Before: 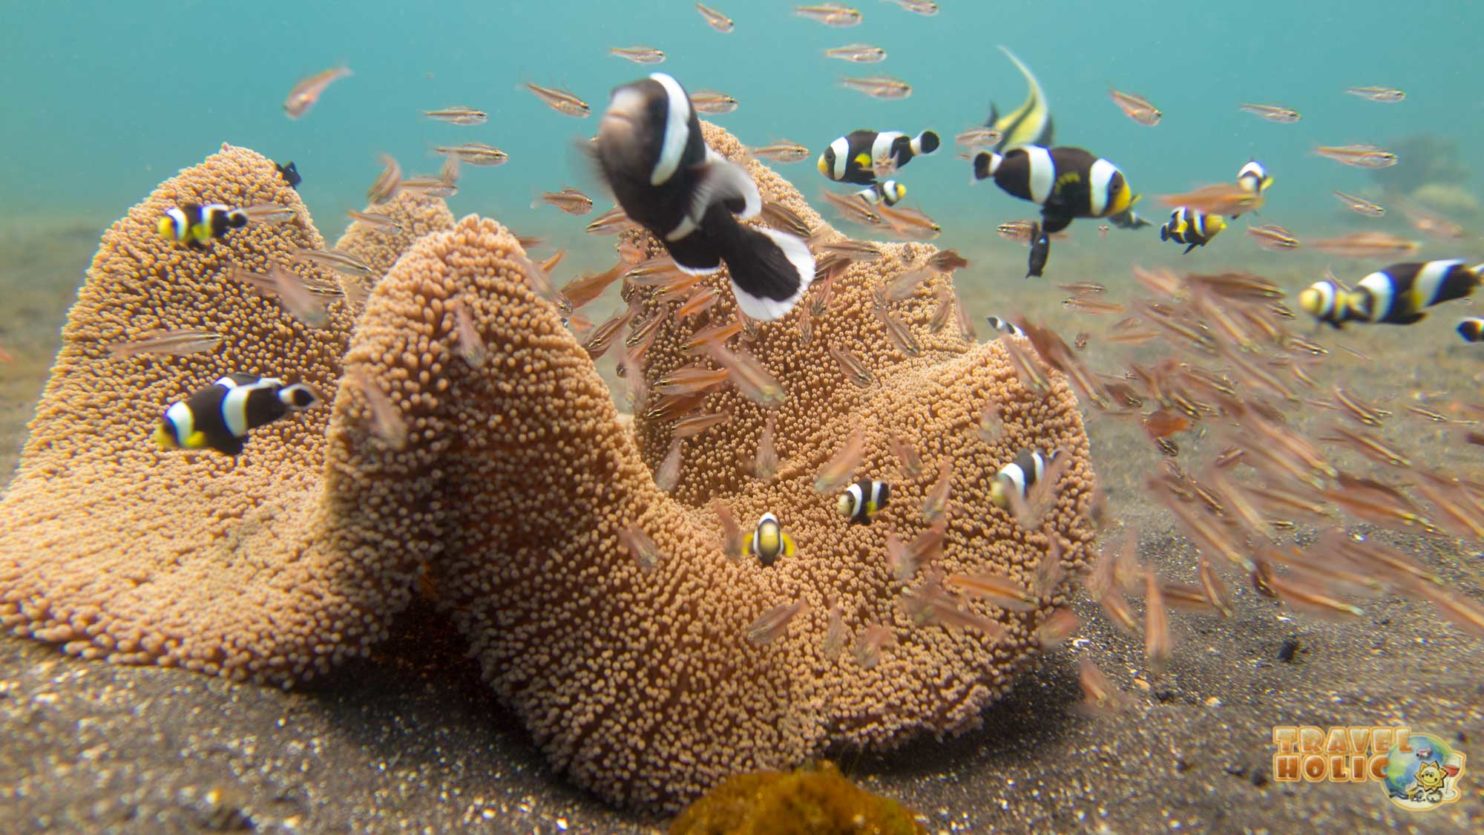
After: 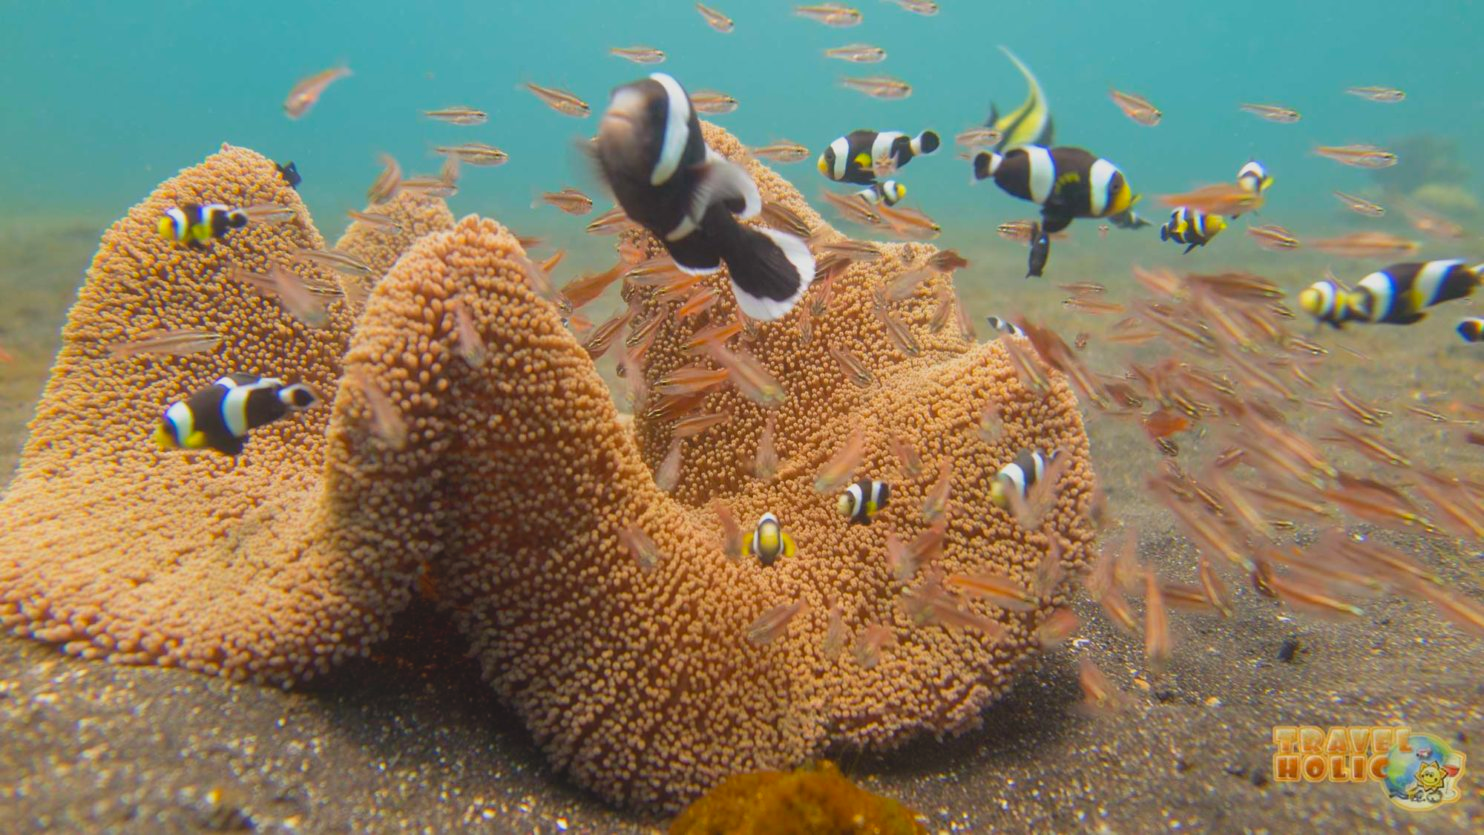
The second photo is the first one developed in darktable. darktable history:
contrast brightness saturation: contrast -0.189, saturation 0.185
